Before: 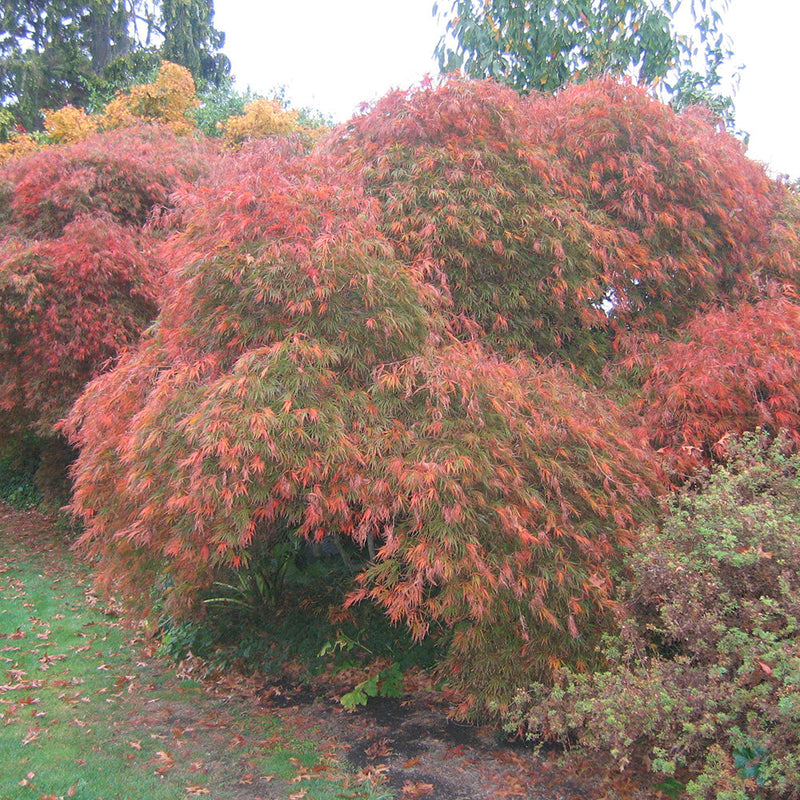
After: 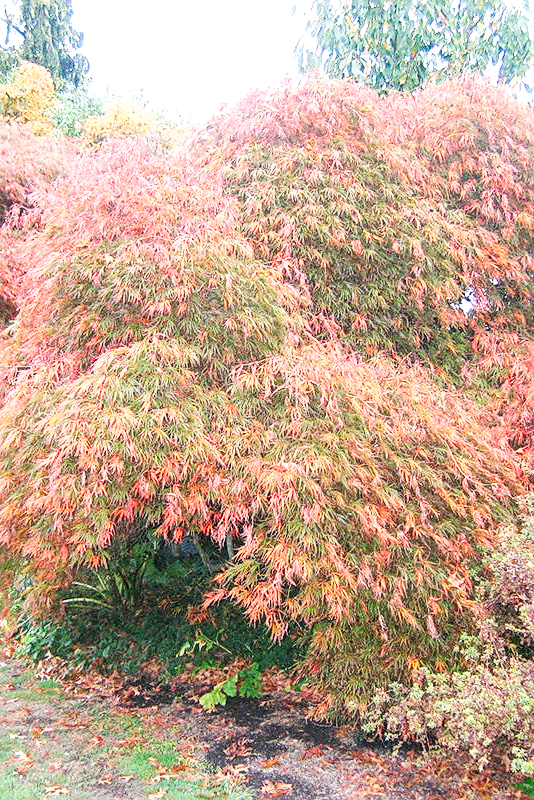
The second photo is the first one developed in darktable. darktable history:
crop and rotate: left 17.732%, right 15.423%
sharpen: on, module defaults
base curve: curves: ch0 [(0, 0) (0.007, 0.004) (0.027, 0.03) (0.046, 0.07) (0.207, 0.54) (0.442, 0.872) (0.673, 0.972) (1, 1)], preserve colors none
local contrast: on, module defaults
